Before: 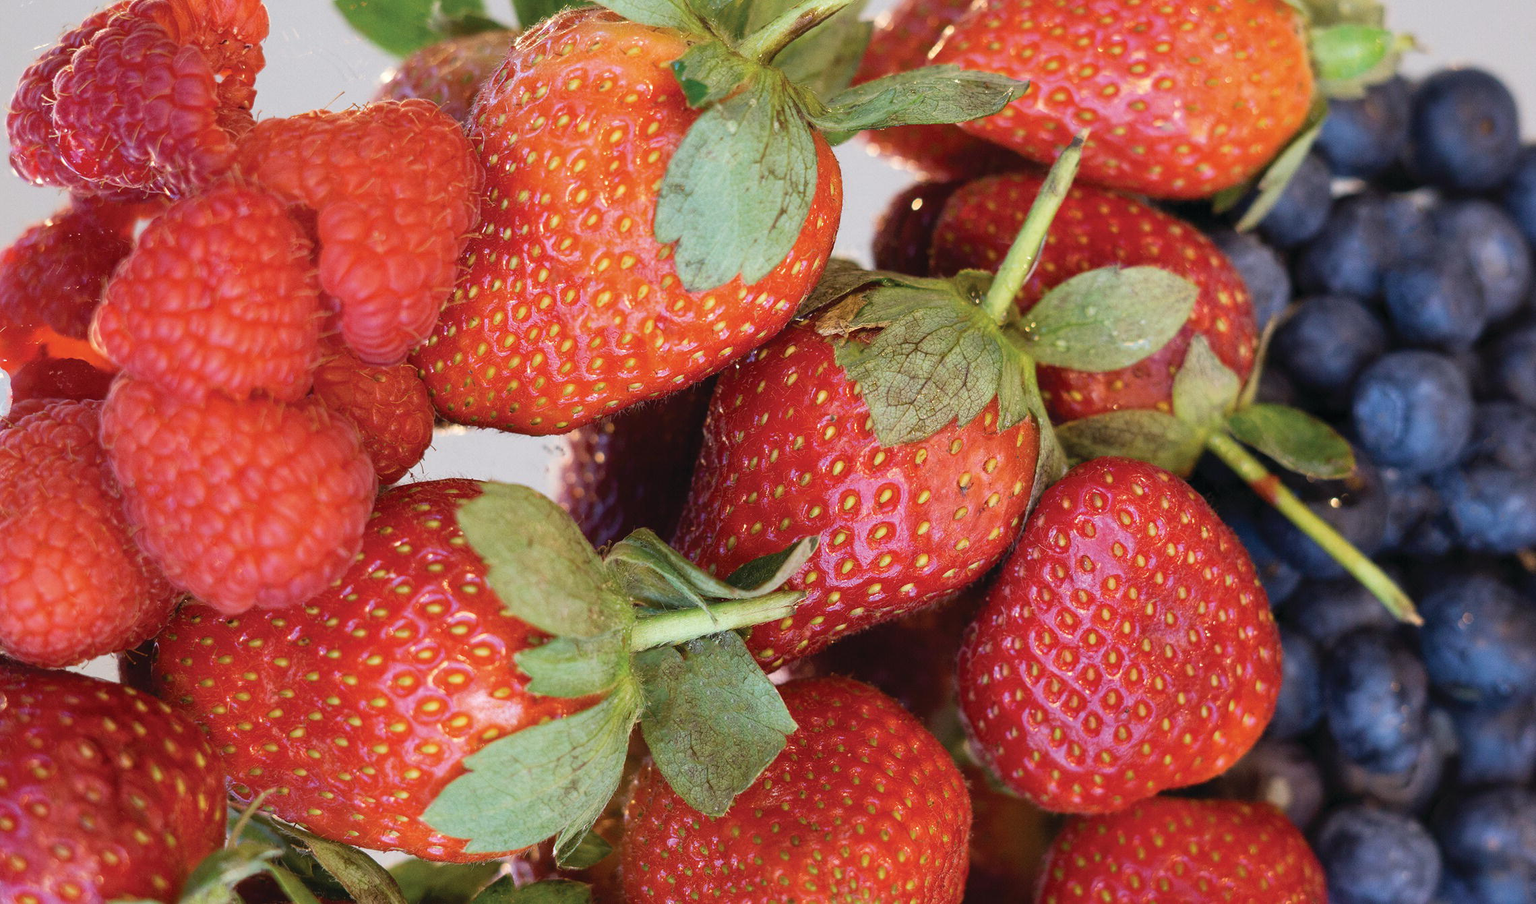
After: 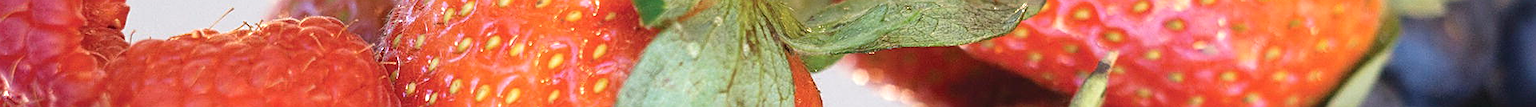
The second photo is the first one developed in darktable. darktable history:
sharpen: on, module defaults
crop and rotate: left 9.644%, top 9.491%, right 6.021%, bottom 80.509%
exposure: black level correction 0, exposure 0.3 EV, compensate highlight preservation false
